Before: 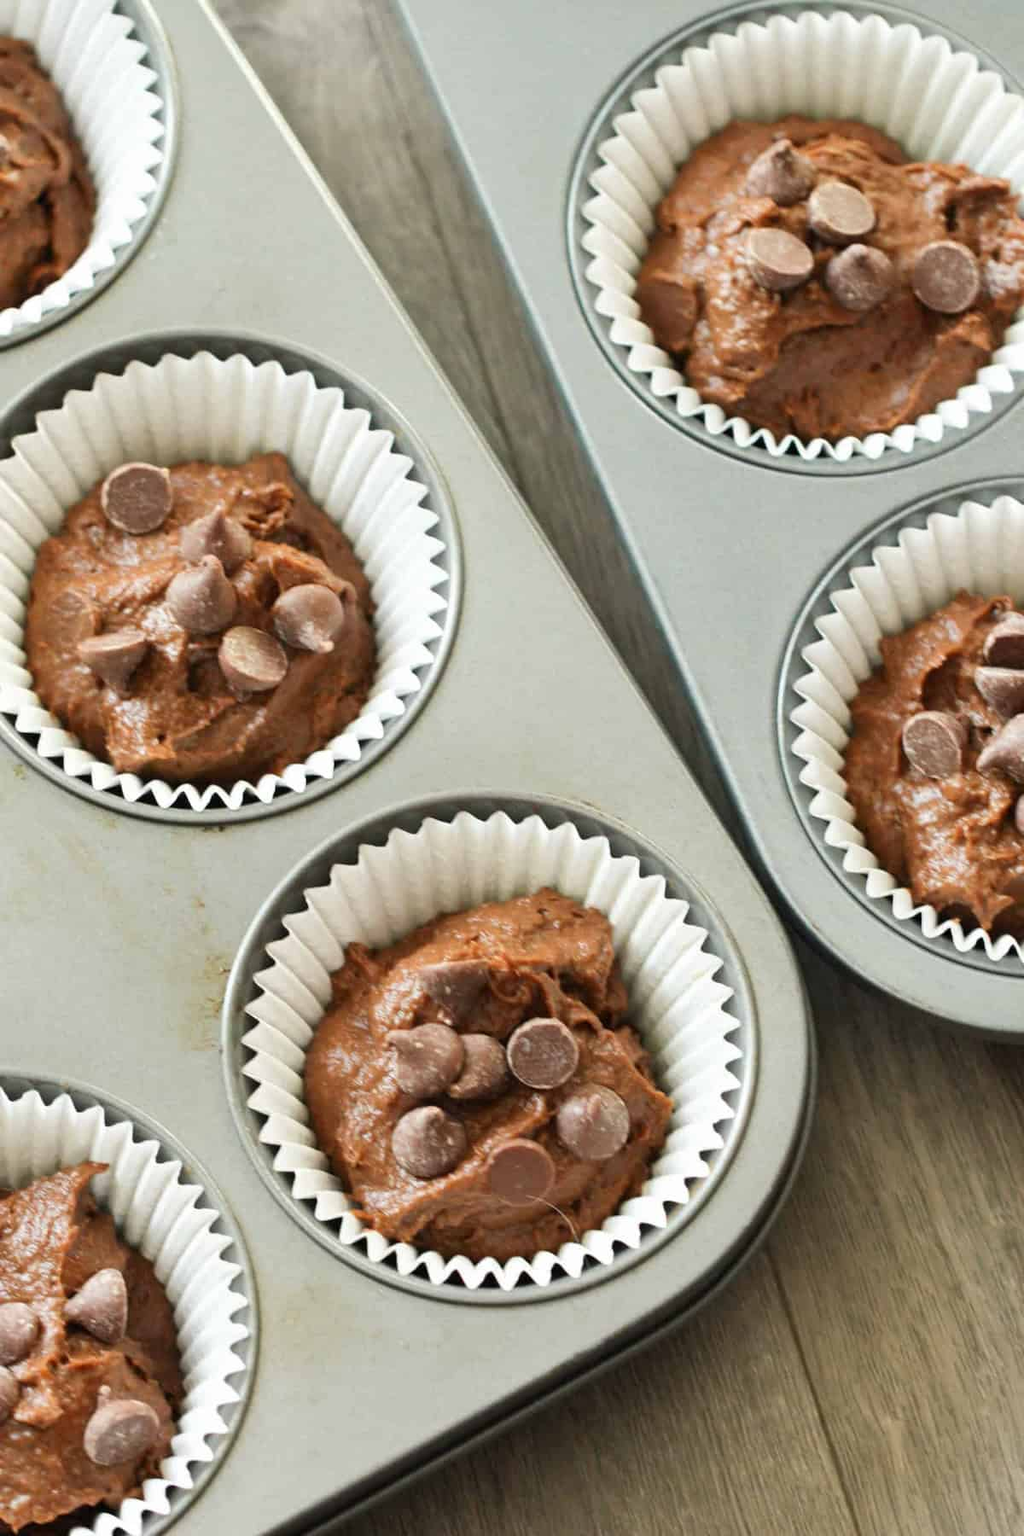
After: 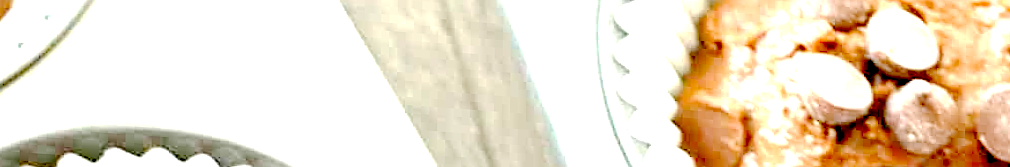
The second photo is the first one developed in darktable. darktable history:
base curve: curves: ch0 [(0, 0) (0.158, 0.273) (0.879, 0.895) (1, 1)], preserve colors none
rotate and perspective: rotation 0.679°, lens shift (horizontal) 0.136, crop left 0.009, crop right 0.991, crop top 0.078, crop bottom 0.95
crop and rotate: left 9.644%, top 9.491%, right 6.021%, bottom 80.509%
sharpen: on, module defaults
exposure: black level correction 0.016, exposure 1.774 EV, compensate highlight preservation false
